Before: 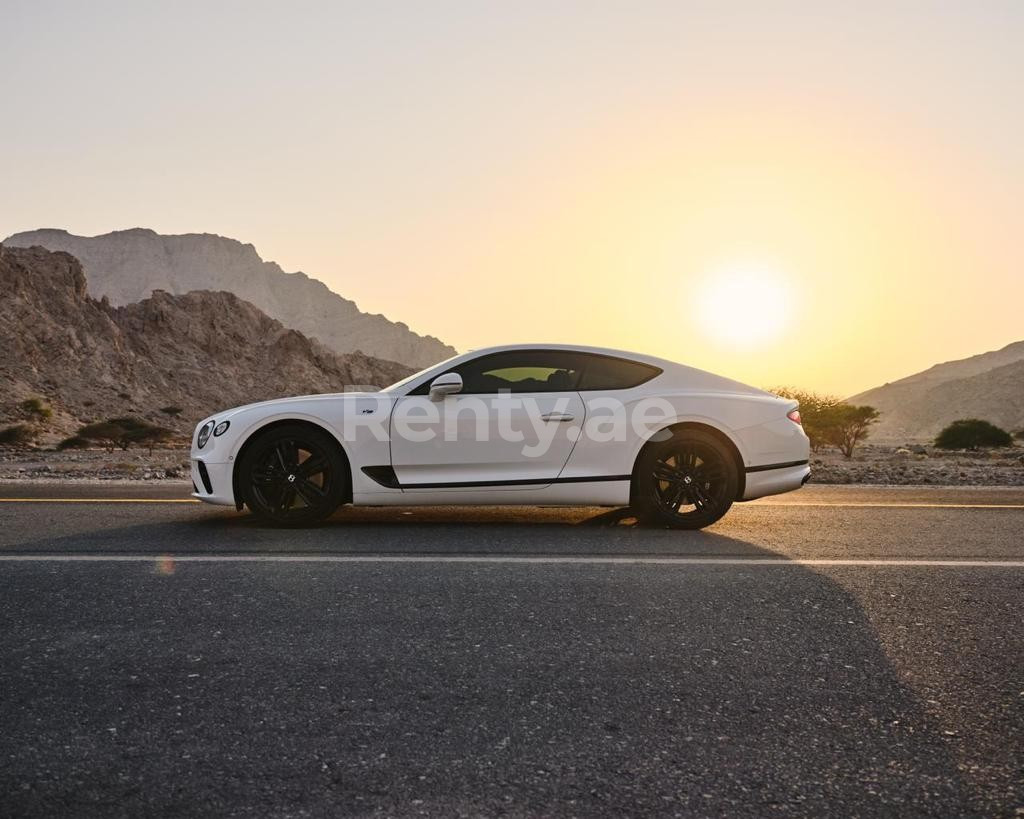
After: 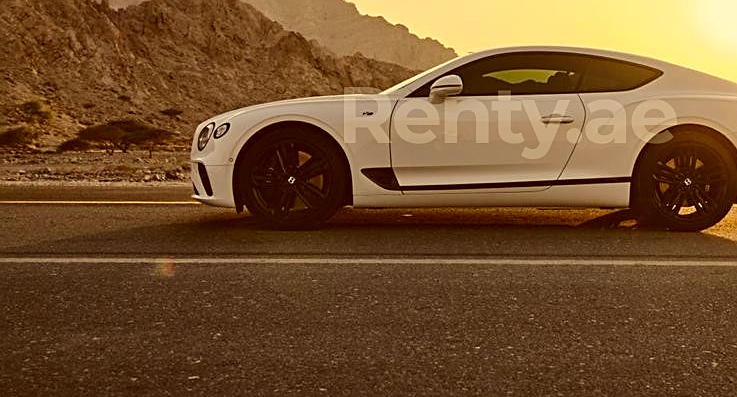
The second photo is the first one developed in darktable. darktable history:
crop: top 36.498%, right 27.964%, bottom 14.995%
color correction: highlights a* 1.12, highlights b* 24.26, shadows a* 15.58, shadows b* 24.26
sharpen: on, module defaults
